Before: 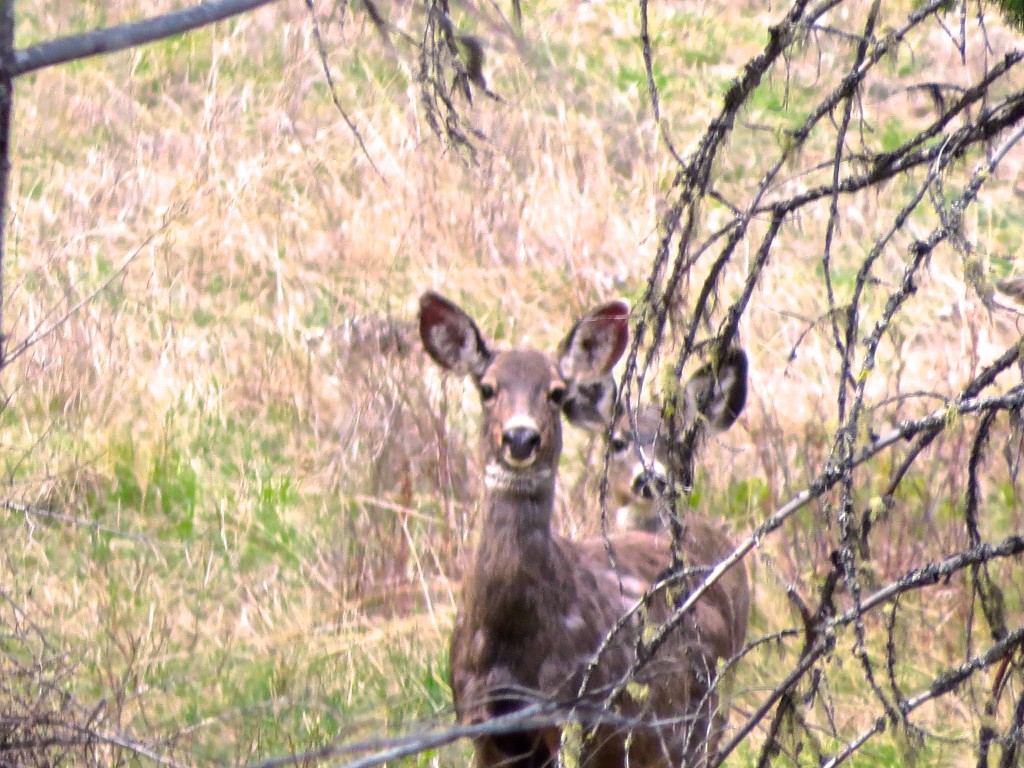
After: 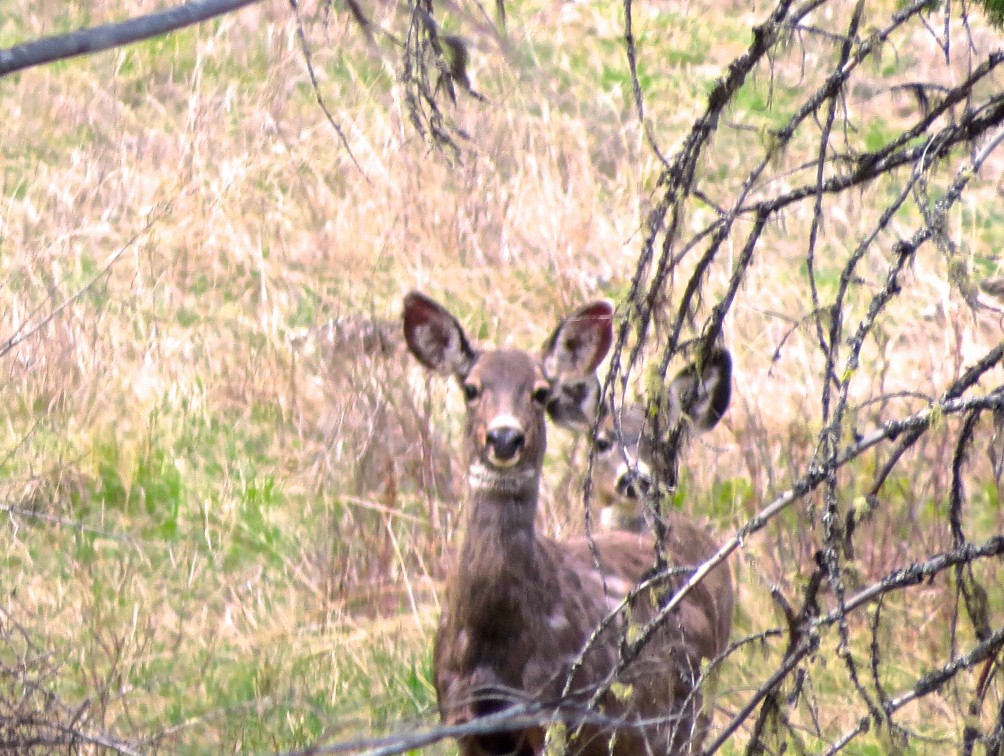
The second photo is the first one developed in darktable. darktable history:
crop: left 1.645%, right 0.274%, bottom 1.447%
